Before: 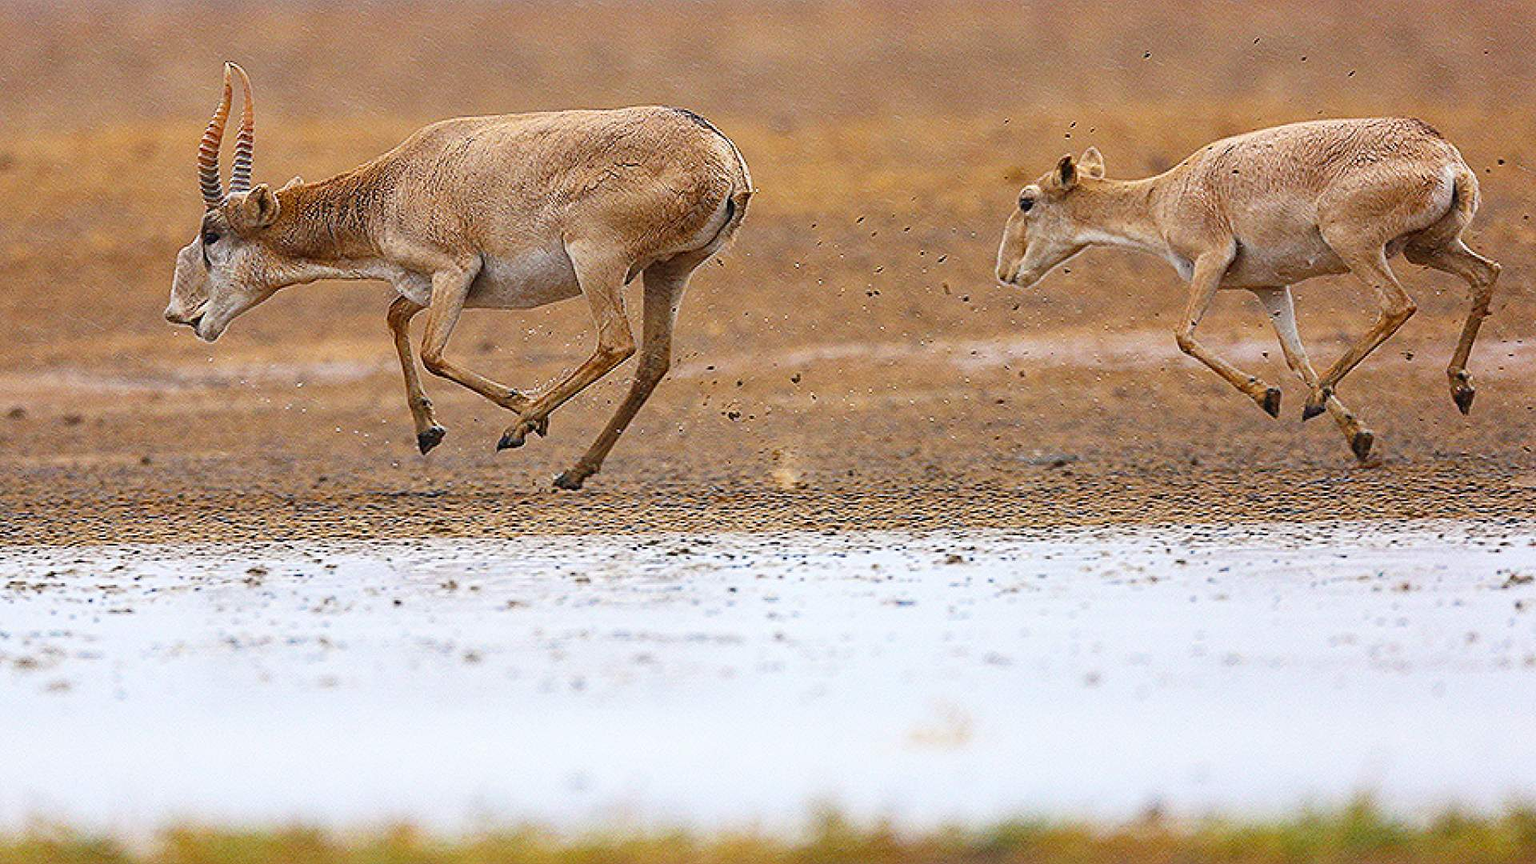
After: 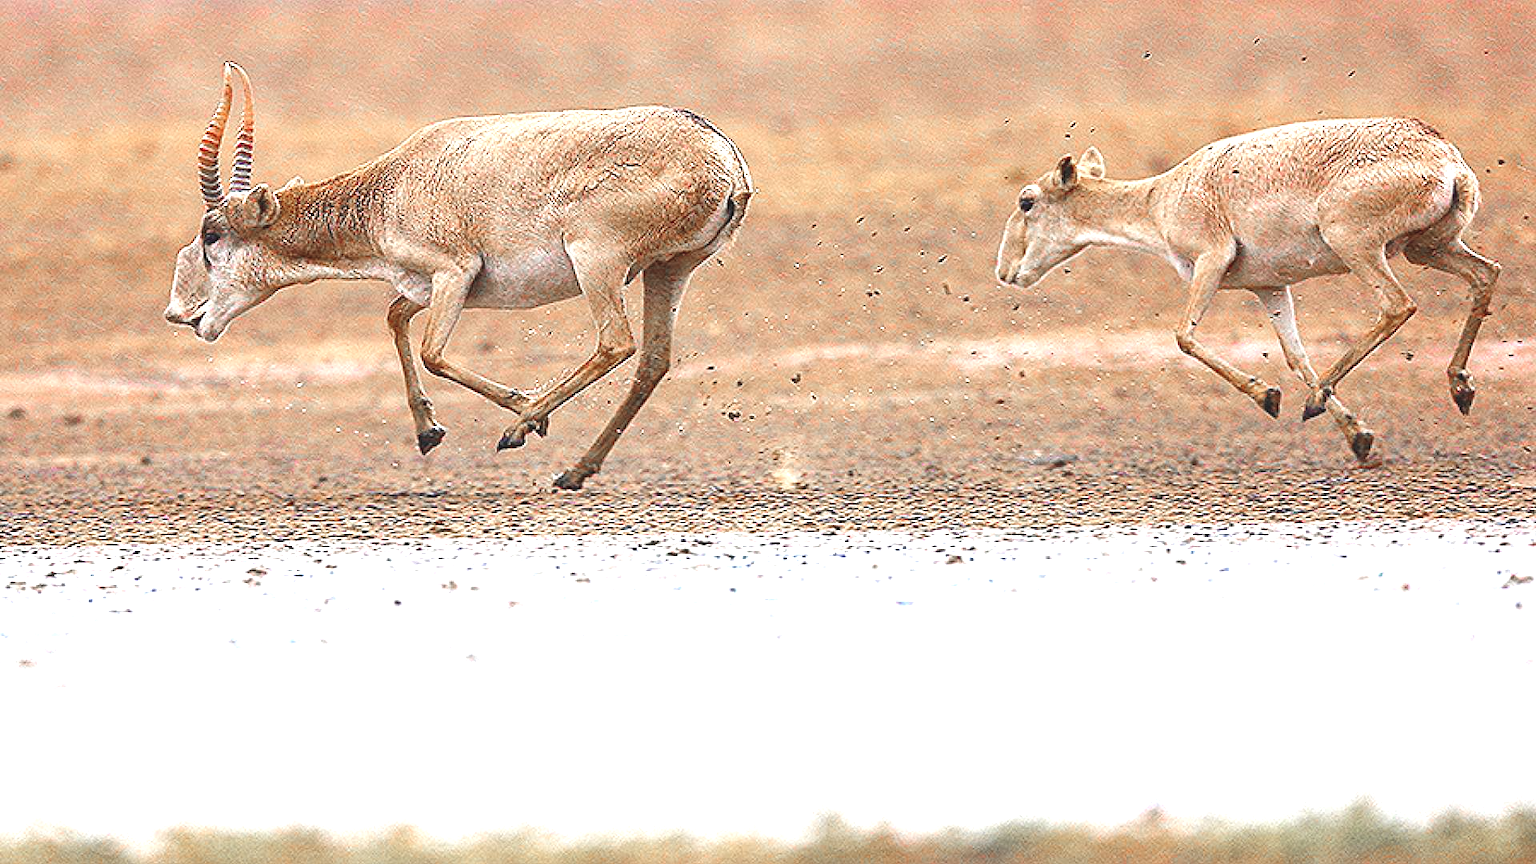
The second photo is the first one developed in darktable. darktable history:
color zones: curves: ch1 [(0, 0.708) (0.088, 0.648) (0.245, 0.187) (0.429, 0.326) (0.571, 0.498) (0.714, 0.5) (0.857, 0.5) (1, 0.708)]
tone equalizer: -8 EV 0.06 EV, smoothing diameter 25%, edges refinement/feathering 10, preserve details guided filter
rotate and perspective: automatic cropping off
exposure: black level correction -0.005, exposure 1.002 EV, compensate highlight preservation false
